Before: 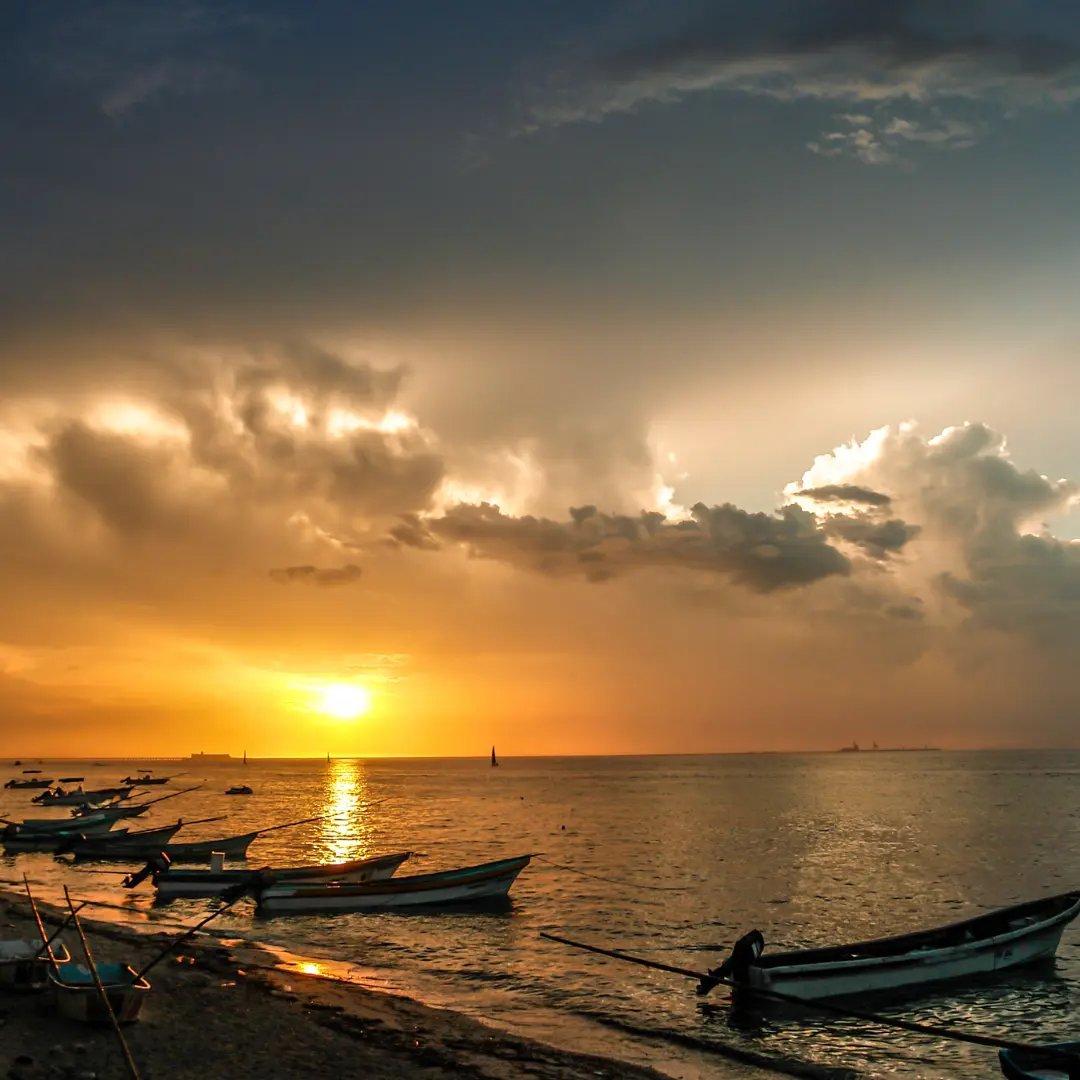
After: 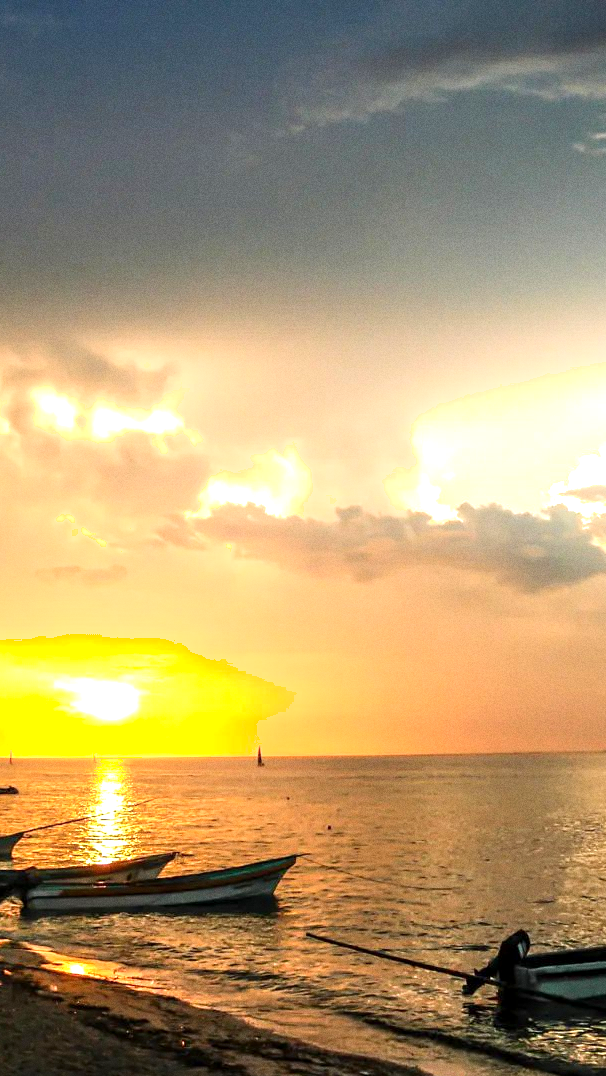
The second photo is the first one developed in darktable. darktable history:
exposure: black level correction 0, exposure 1.1 EV, compensate exposure bias true, compensate highlight preservation false
crop: left 21.674%, right 22.086%
grain: coarseness 0.09 ISO
color balance: mode lift, gamma, gain (sRGB), lift [0.97, 1, 1, 1], gamma [1.03, 1, 1, 1]
shadows and highlights: shadows -24.28, highlights 49.77, soften with gaussian
